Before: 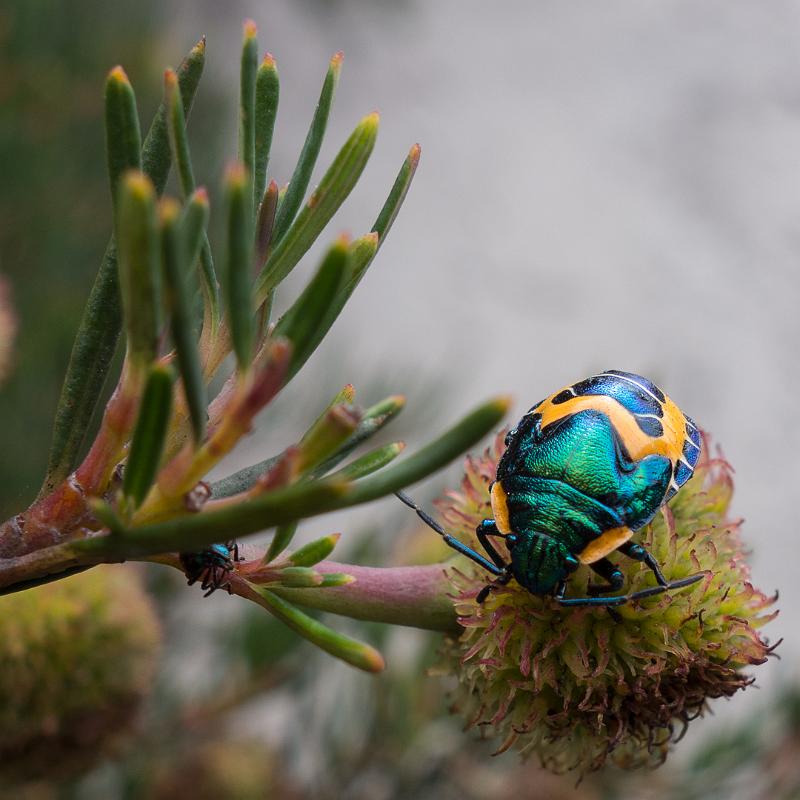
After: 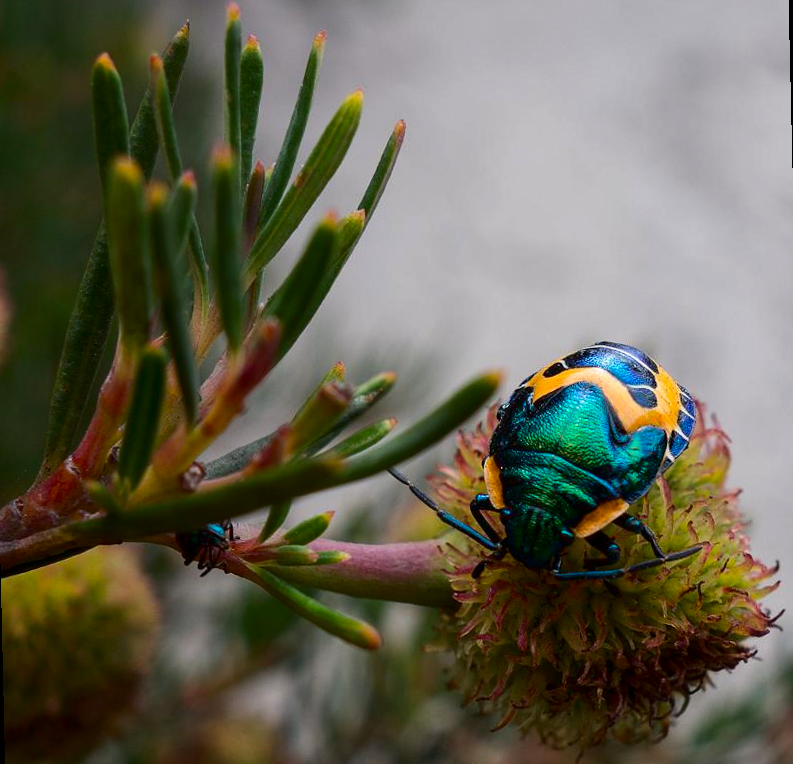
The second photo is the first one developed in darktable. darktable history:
rotate and perspective: rotation -1.32°, lens shift (horizontal) -0.031, crop left 0.015, crop right 0.985, crop top 0.047, crop bottom 0.982
contrast brightness saturation: contrast 0.12, brightness -0.12, saturation 0.2
